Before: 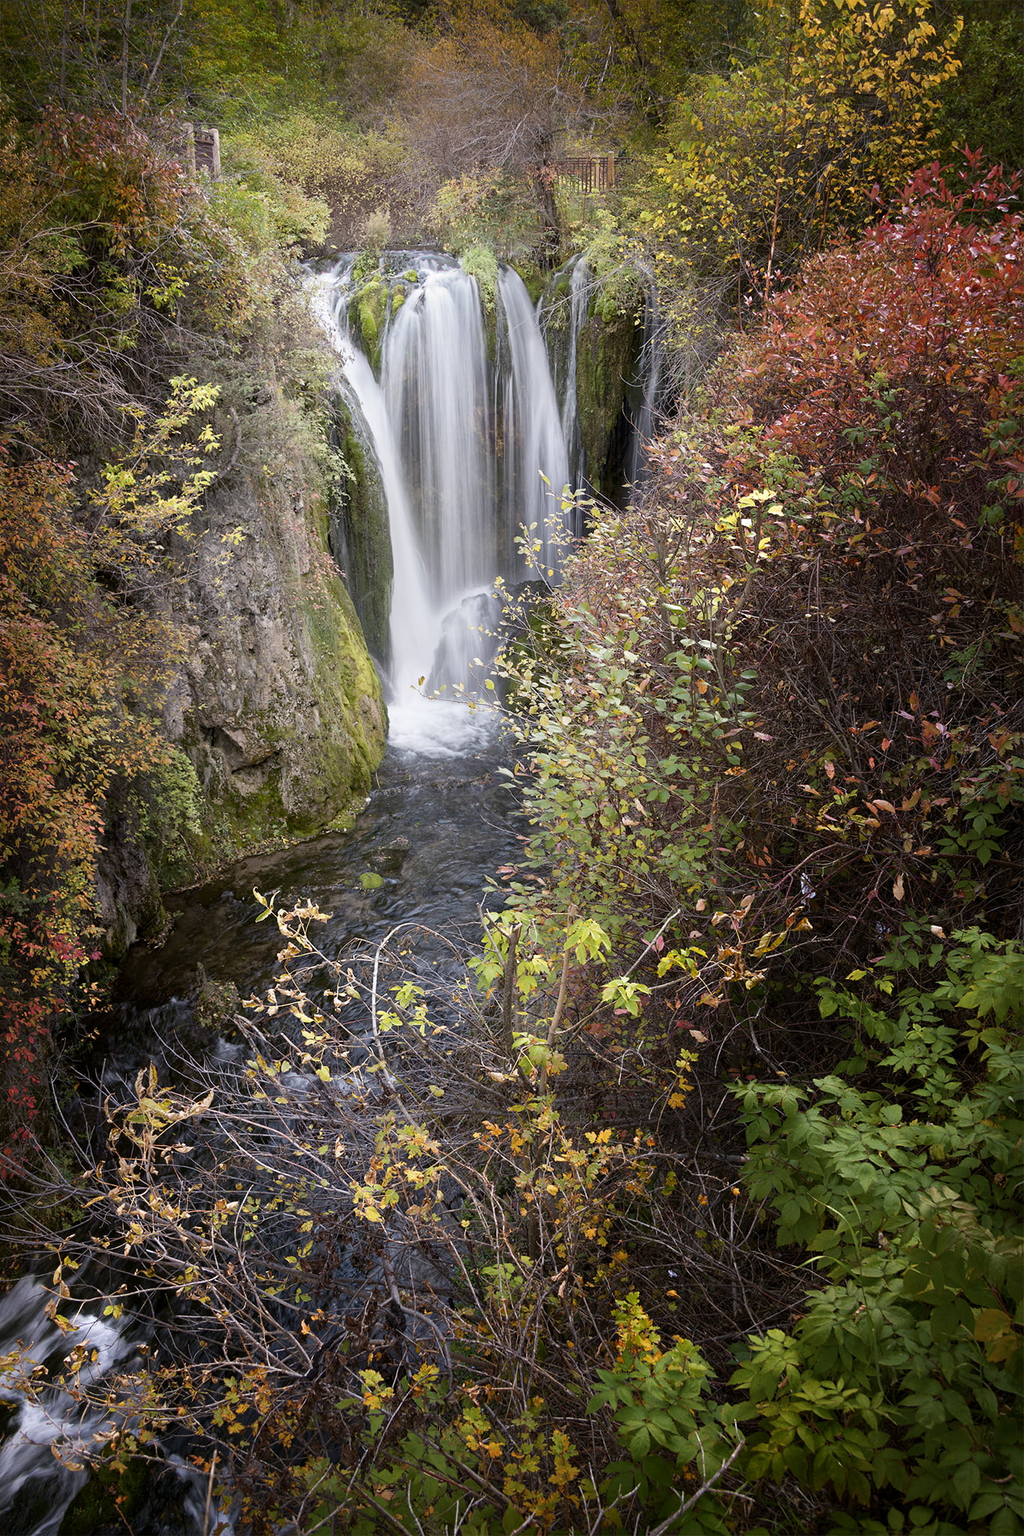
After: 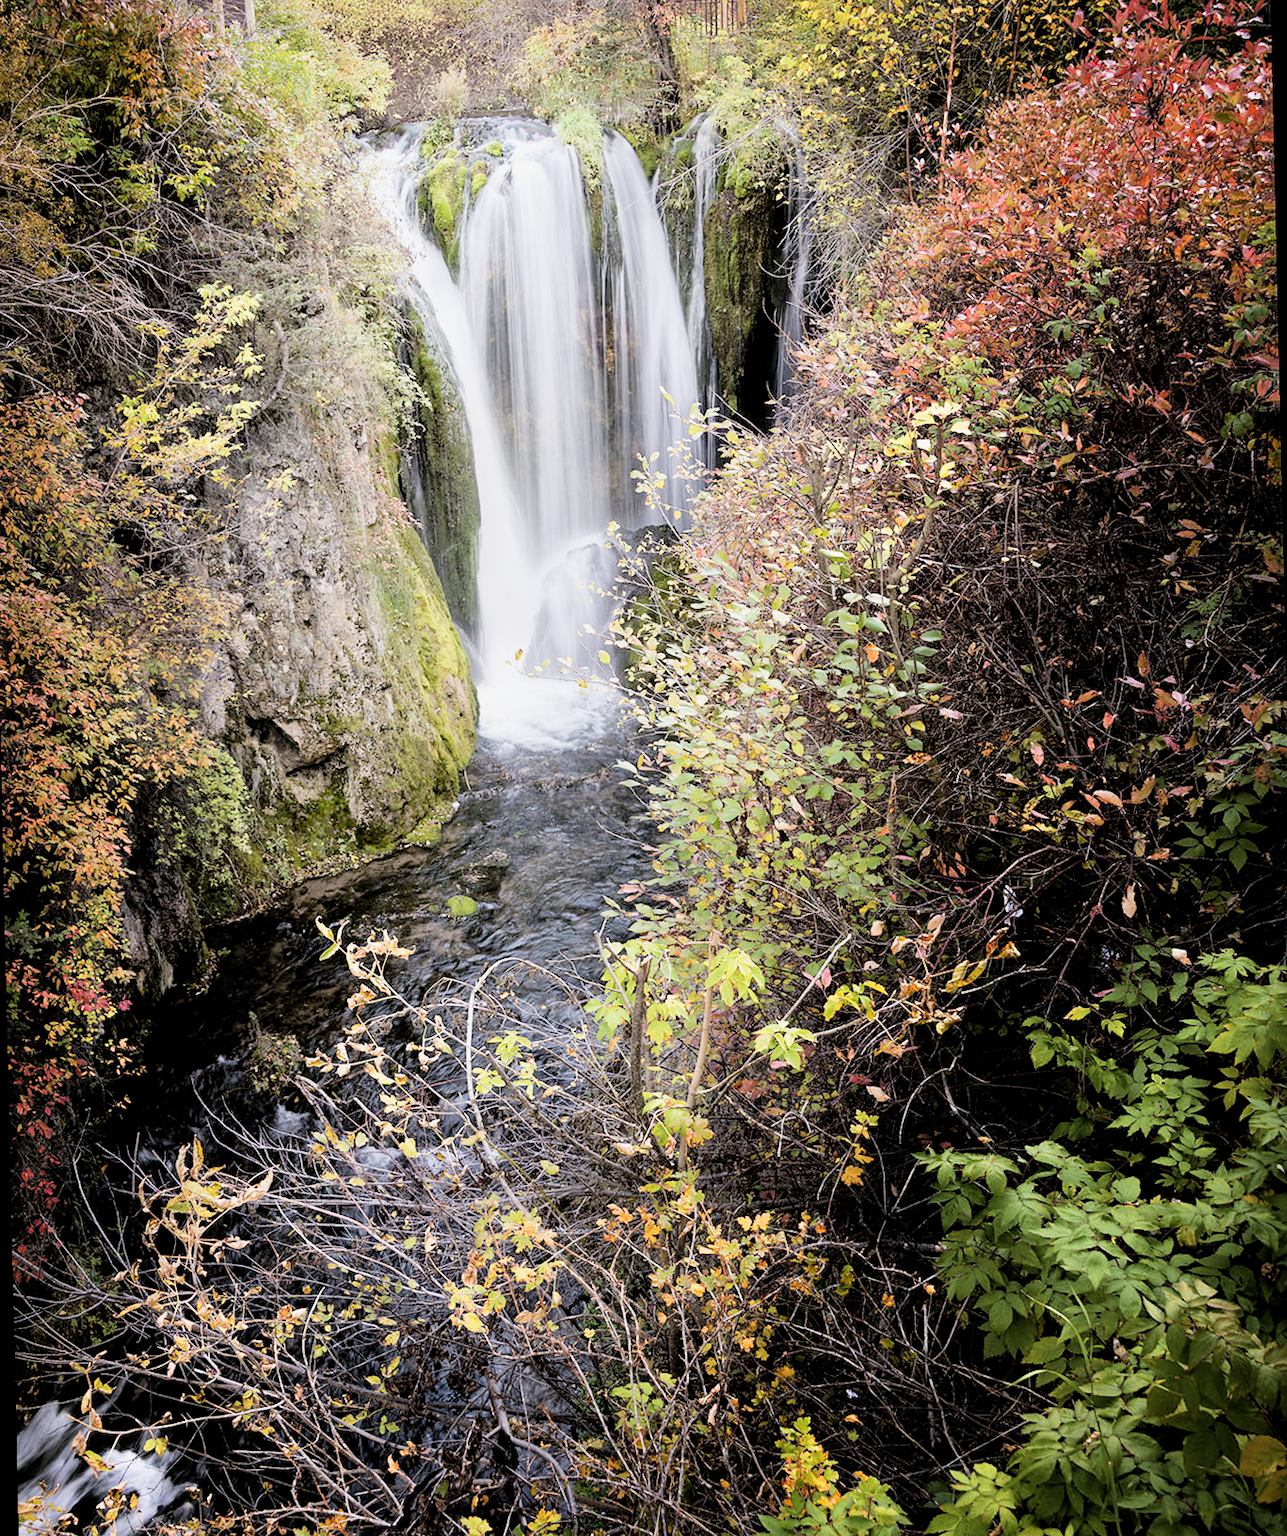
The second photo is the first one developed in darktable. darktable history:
rotate and perspective: rotation -1.32°, lens shift (horizontal) -0.031, crop left 0.015, crop right 0.985, crop top 0.047, crop bottom 0.982
exposure: black level correction 0, exposure 0.7 EV, compensate exposure bias true, compensate highlight preservation false
rgb levels: levels [[0.013, 0.434, 0.89], [0, 0.5, 1], [0, 0.5, 1]]
filmic rgb: black relative exposure -5 EV, hardness 2.88, contrast 1.3, highlights saturation mix -30%
crop: top 7.625%, bottom 8.027%
